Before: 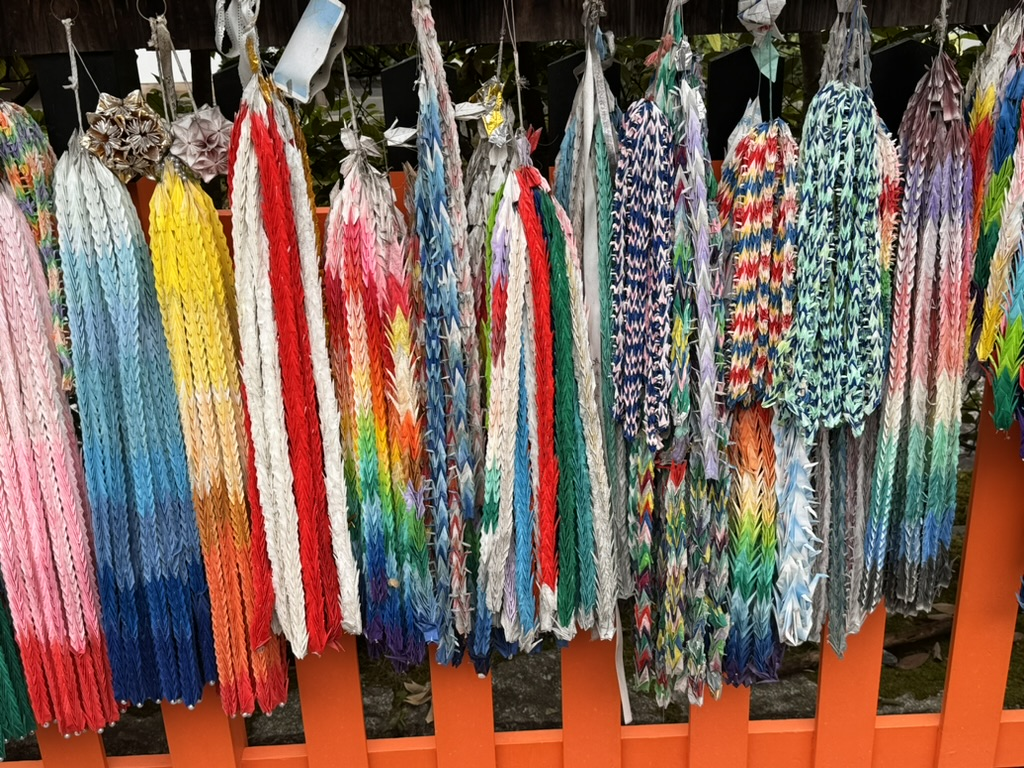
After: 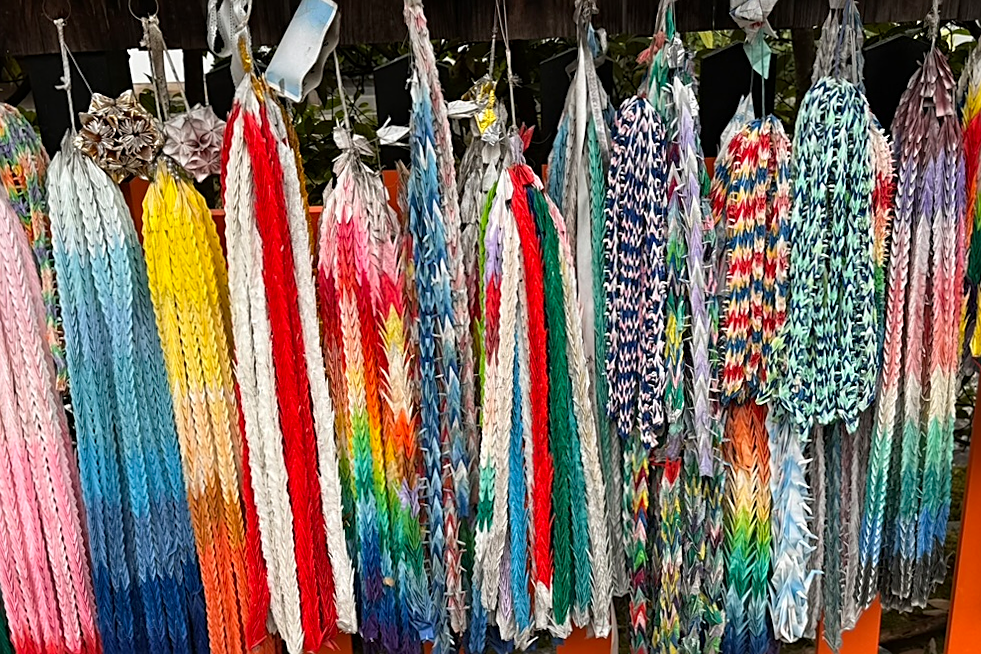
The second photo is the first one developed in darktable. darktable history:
crop and rotate: angle 0.301°, left 0.268%, right 3.242%, bottom 14.191%
sharpen: on, module defaults
